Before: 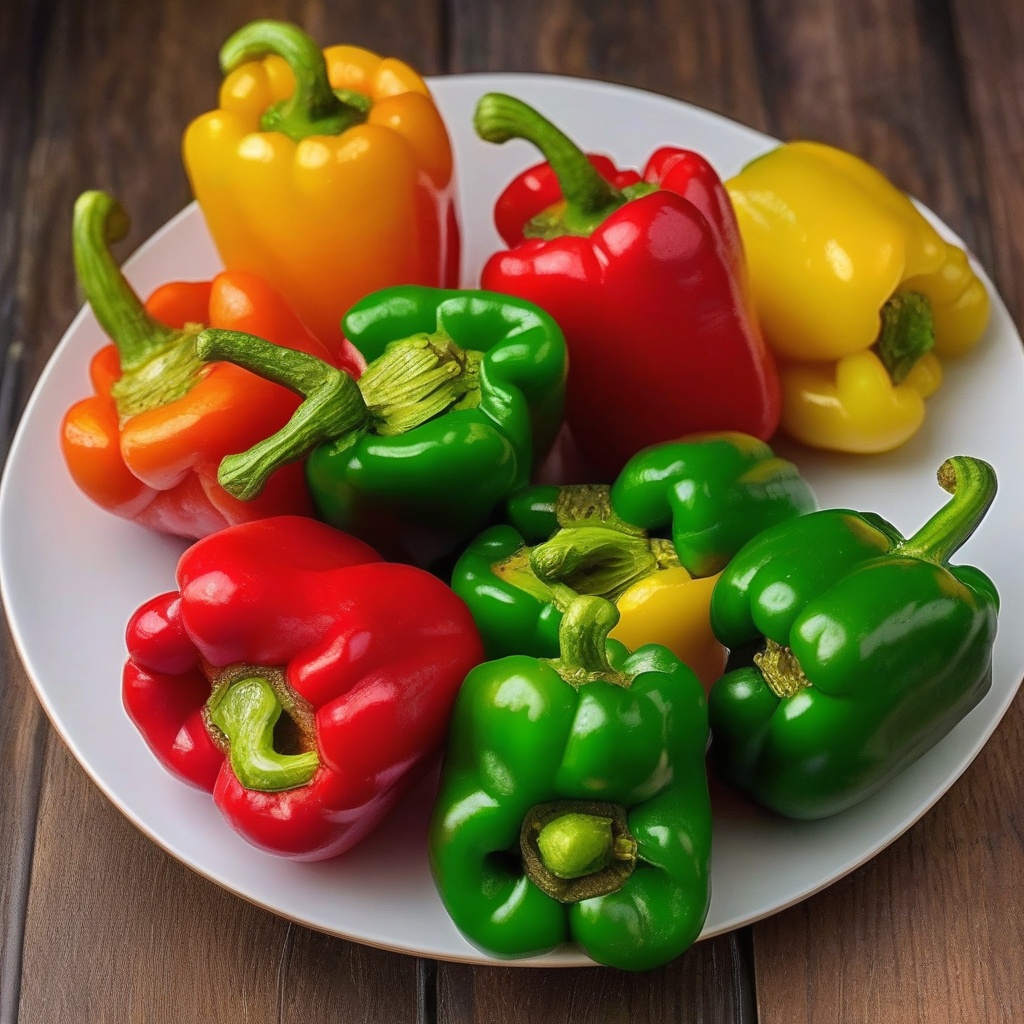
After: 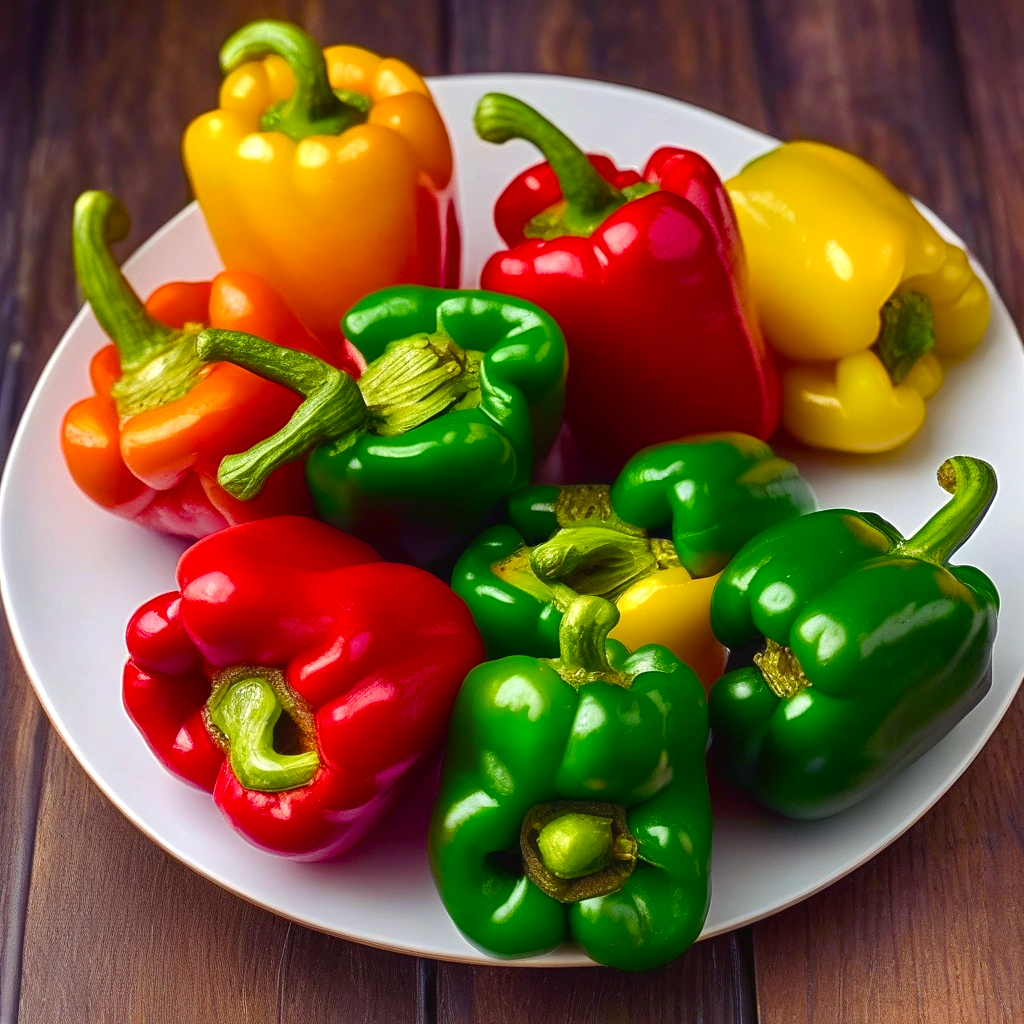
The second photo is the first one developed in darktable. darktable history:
tone curve: curves: ch0 [(0, 0) (0.003, 0.022) (0.011, 0.027) (0.025, 0.038) (0.044, 0.056) (0.069, 0.081) (0.1, 0.11) (0.136, 0.145) (0.177, 0.185) (0.224, 0.229) (0.277, 0.278) (0.335, 0.335) (0.399, 0.399) (0.468, 0.468) (0.543, 0.543) (0.623, 0.623) (0.709, 0.705) (0.801, 0.793) (0.898, 0.887) (1, 1)], color space Lab, linked channels, preserve colors none
color balance rgb: shadows lift › luminance -21.264%, shadows lift › chroma 8.883%, shadows lift › hue 282.88°, perceptual saturation grading › global saturation 20%, perceptual saturation grading › highlights -25.283%, perceptual saturation grading › shadows 49.674%, perceptual brilliance grading › highlights 11.222%
